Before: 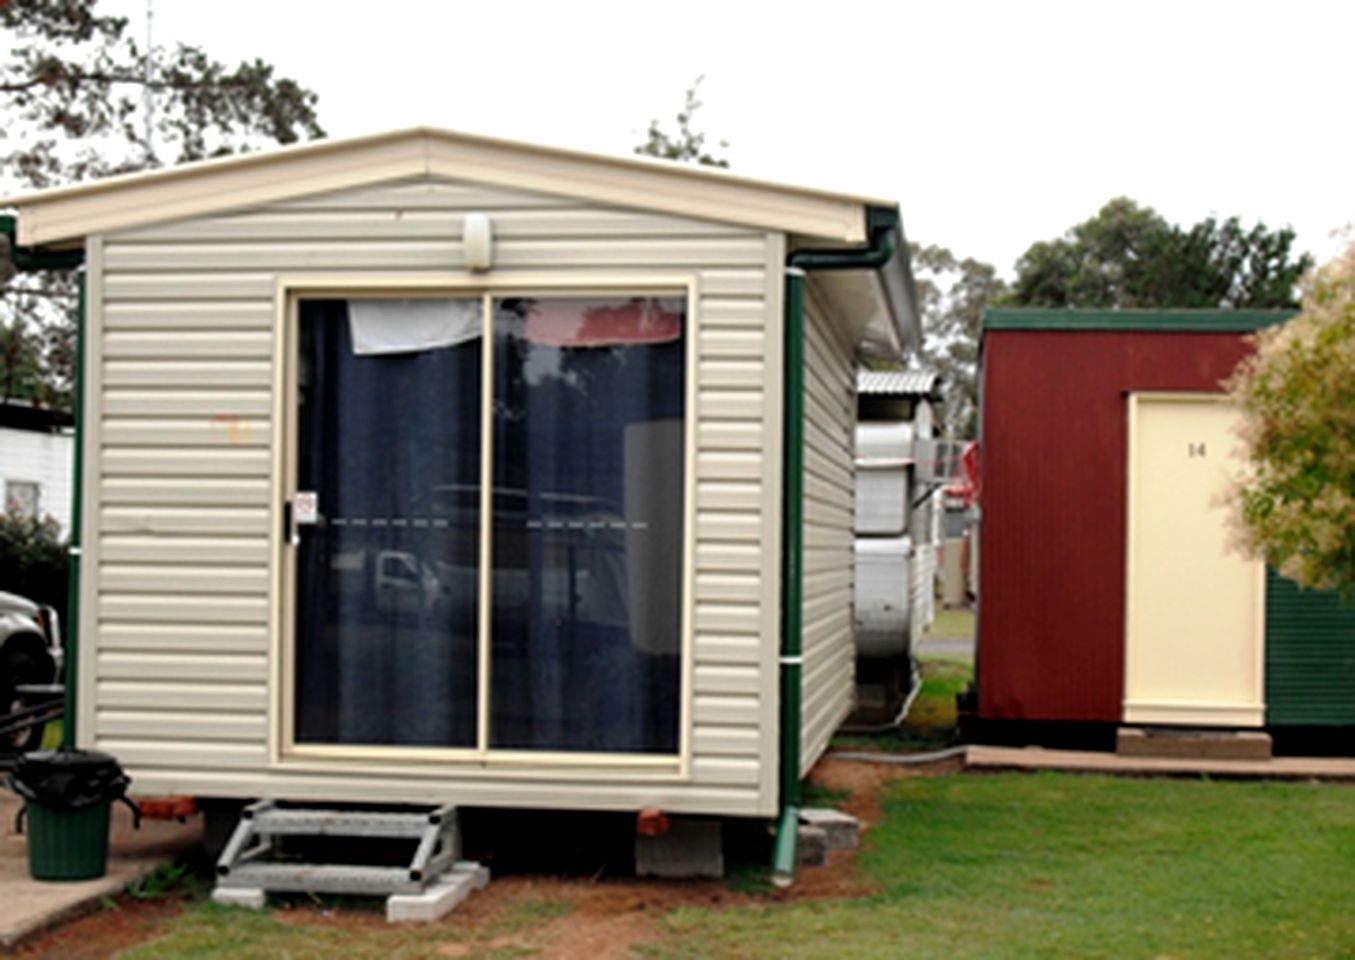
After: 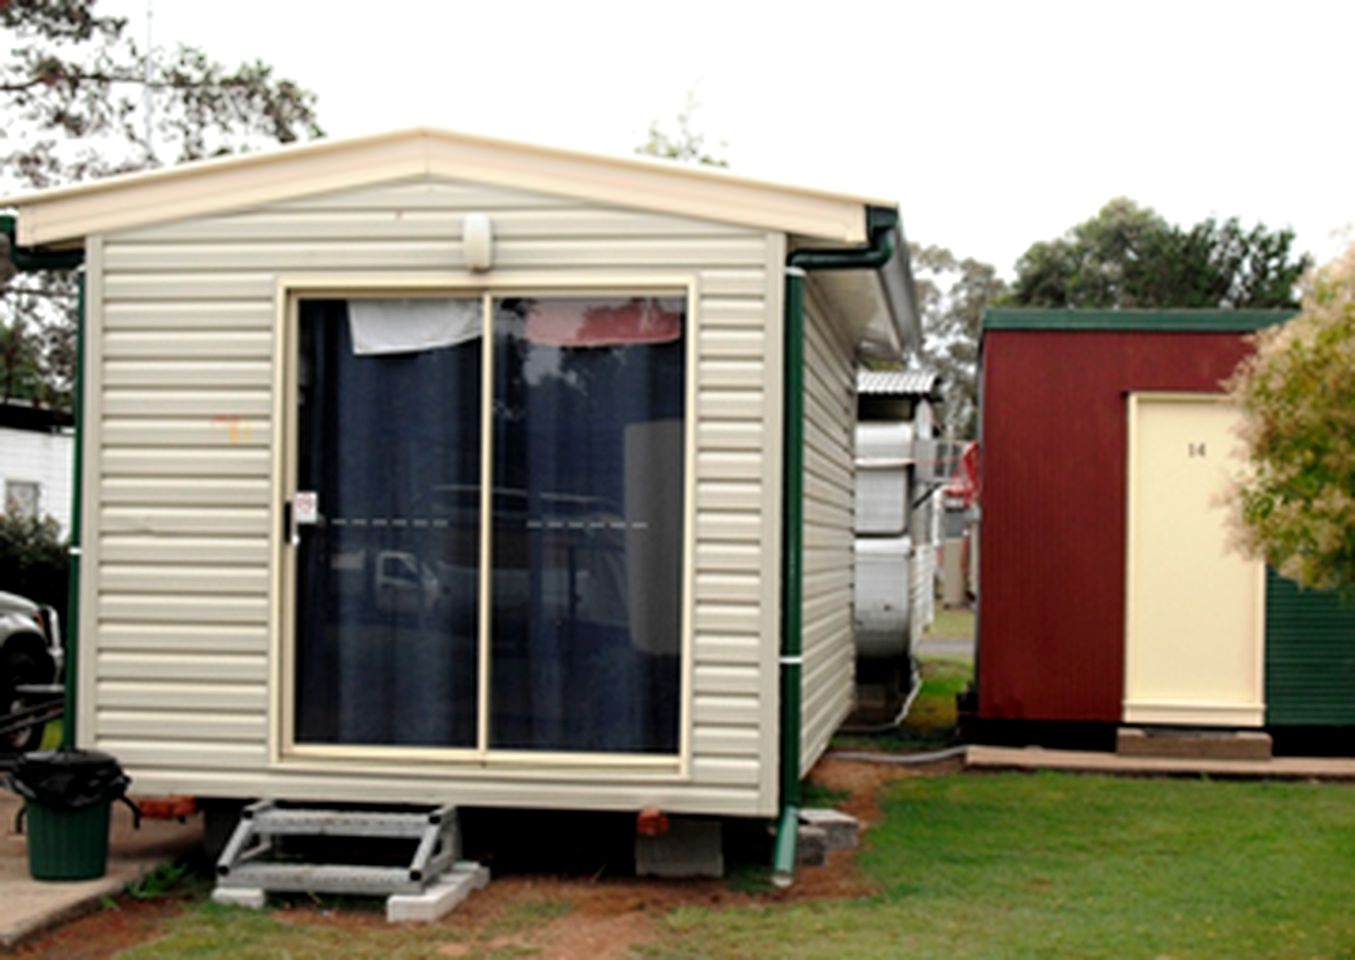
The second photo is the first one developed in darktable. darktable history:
shadows and highlights: shadows -38.91, highlights 63.39, highlights color adjustment 89.56%, soften with gaussian
